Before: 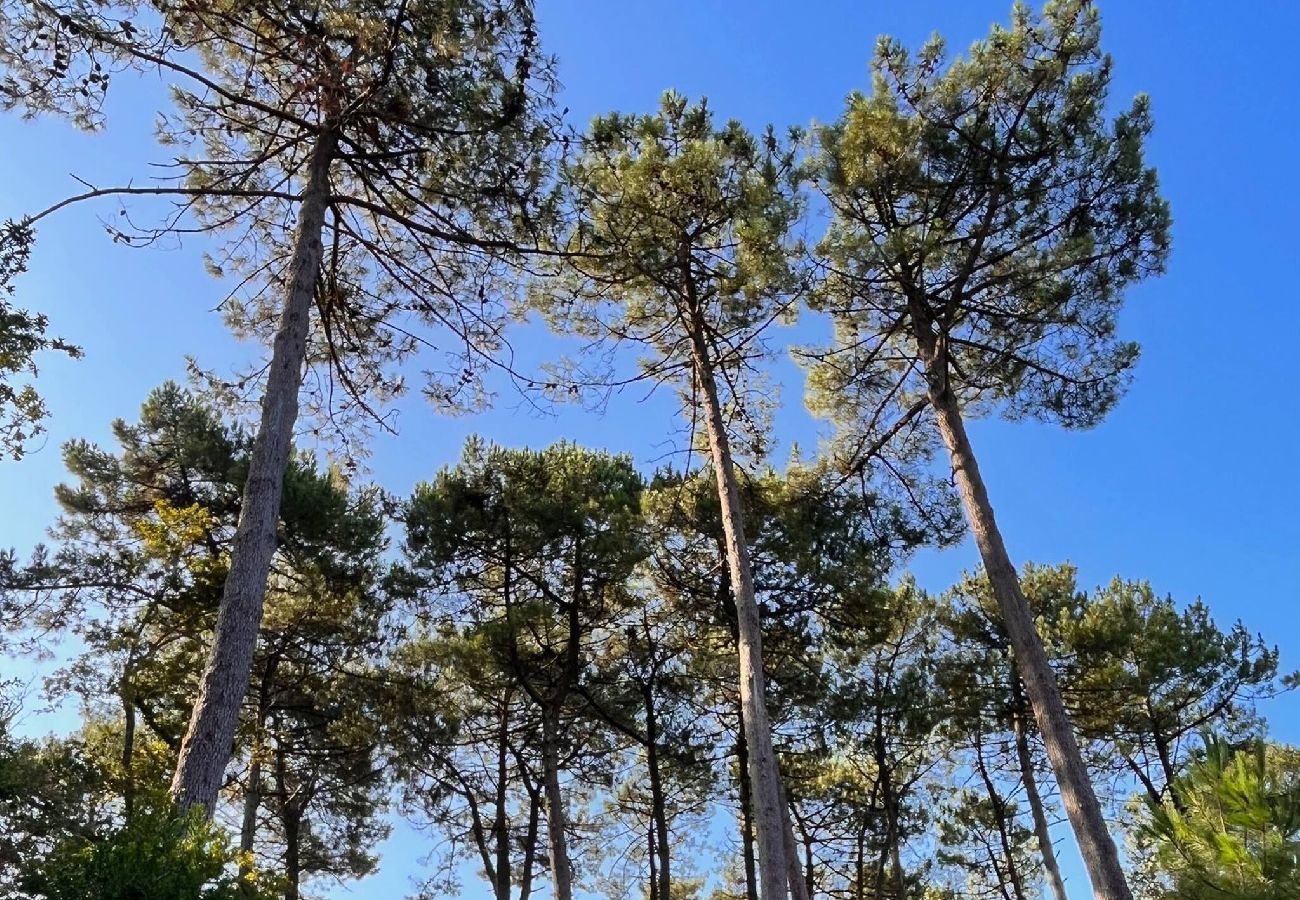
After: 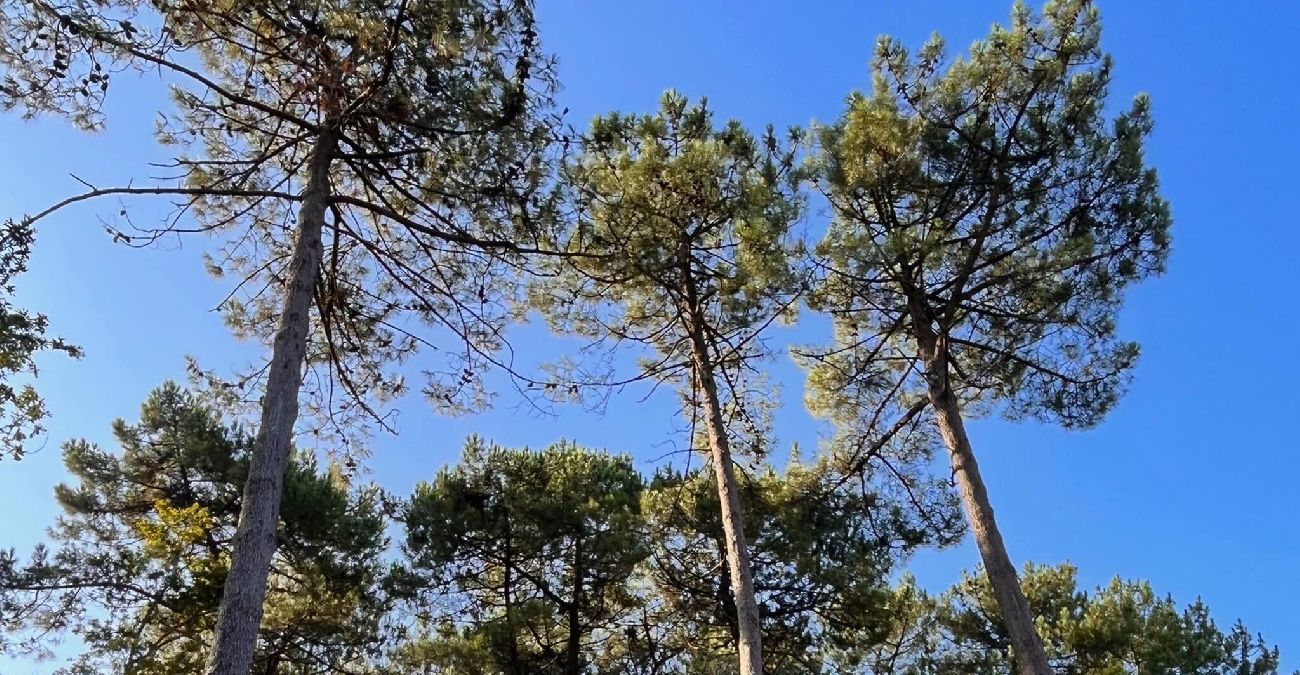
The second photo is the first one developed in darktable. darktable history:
crop: bottom 24.942%
